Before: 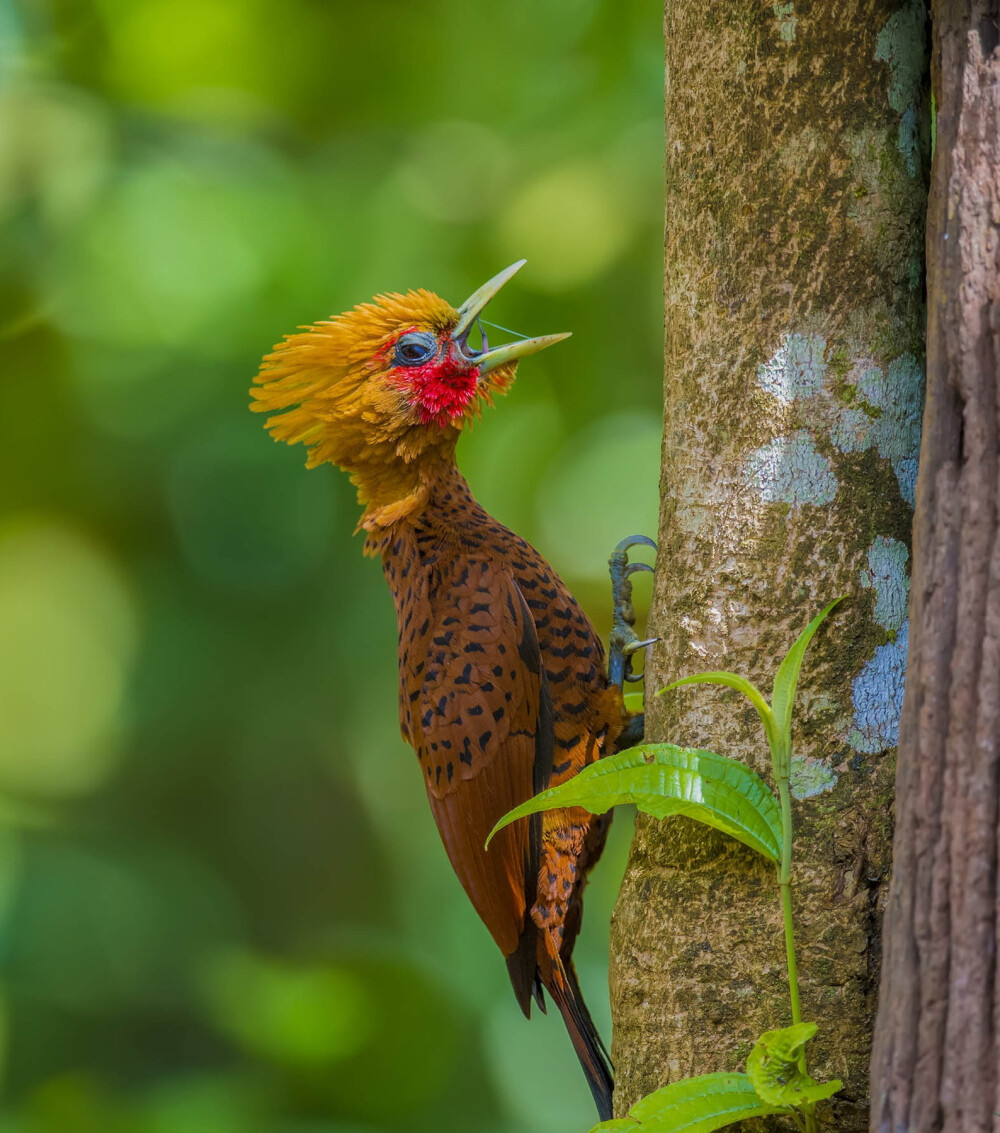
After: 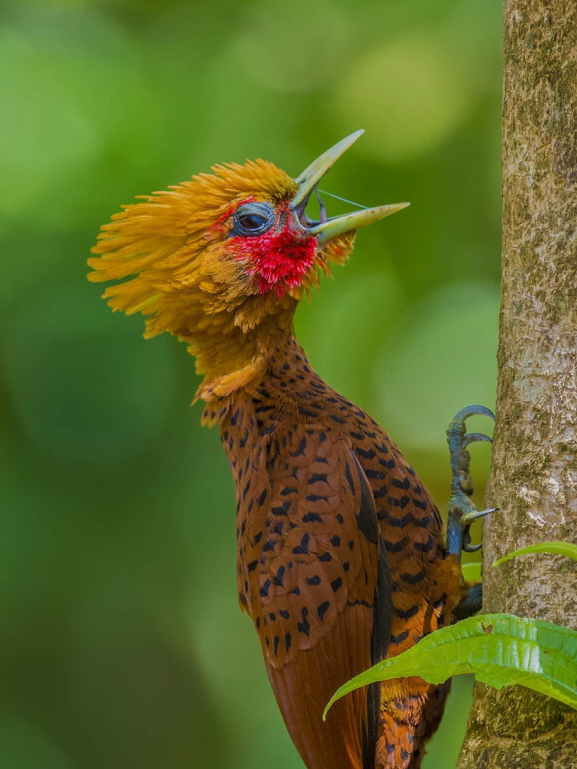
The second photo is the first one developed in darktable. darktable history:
tone equalizer: -8 EV -0.001 EV, -7 EV 0.004 EV, -6 EV -0.017 EV, -5 EV 0.013 EV, -4 EV -0.017 EV, -3 EV 0.007 EV, -2 EV -0.042 EV, -1 EV -0.282 EV, +0 EV -0.605 EV
crop: left 16.214%, top 11.508%, right 26.079%, bottom 20.604%
